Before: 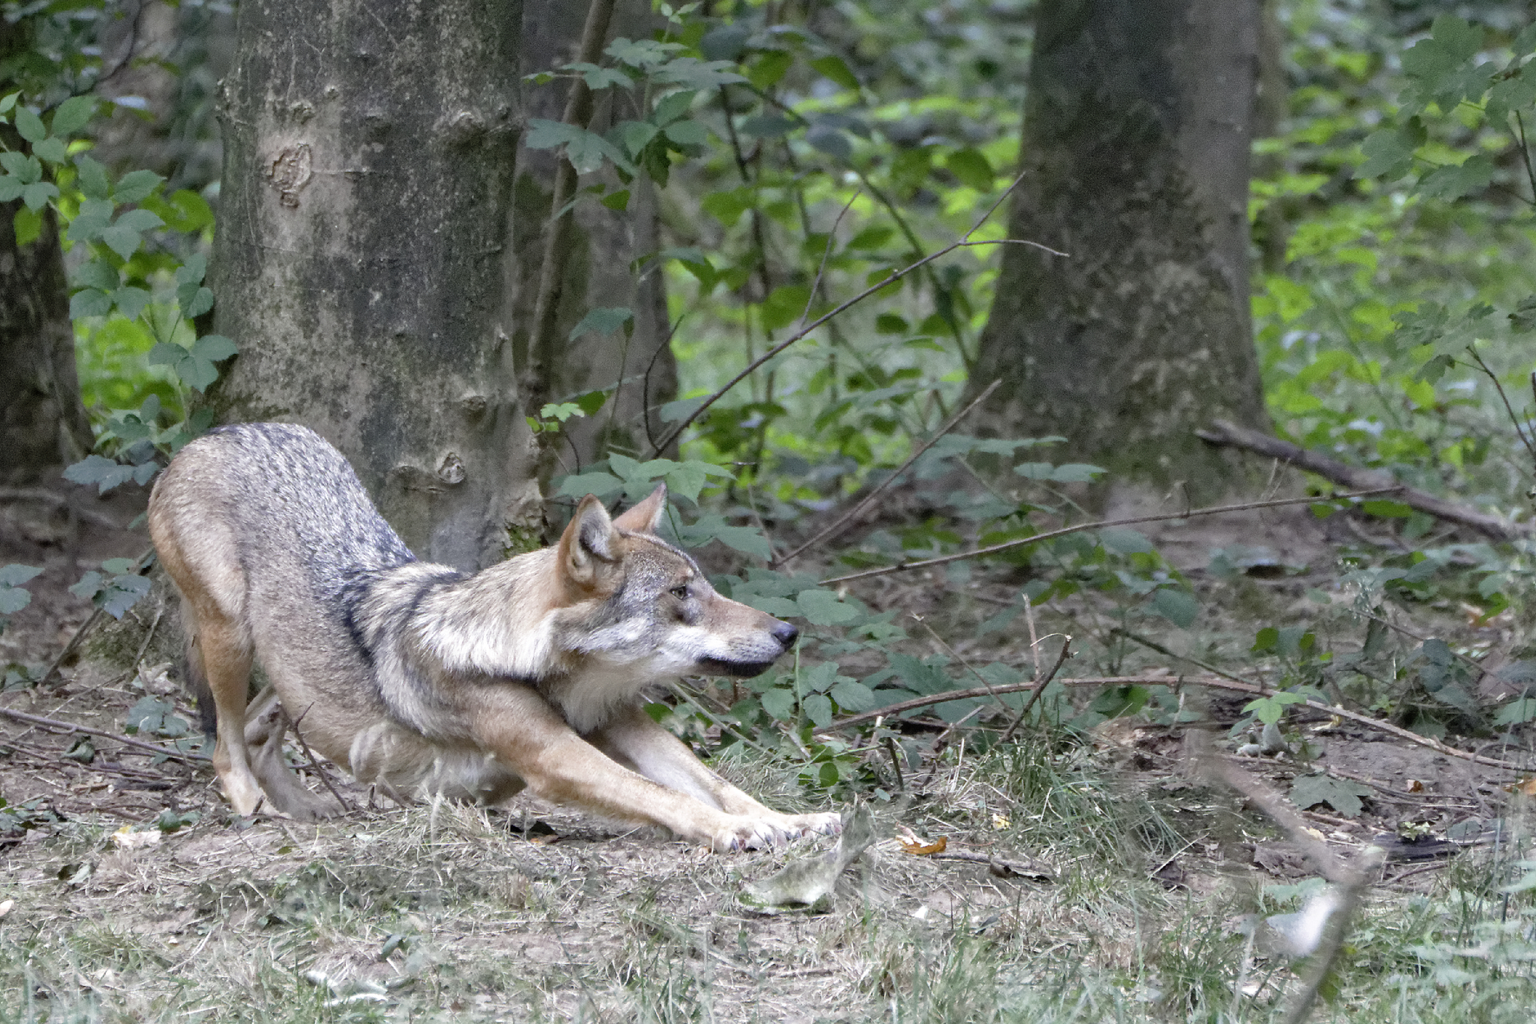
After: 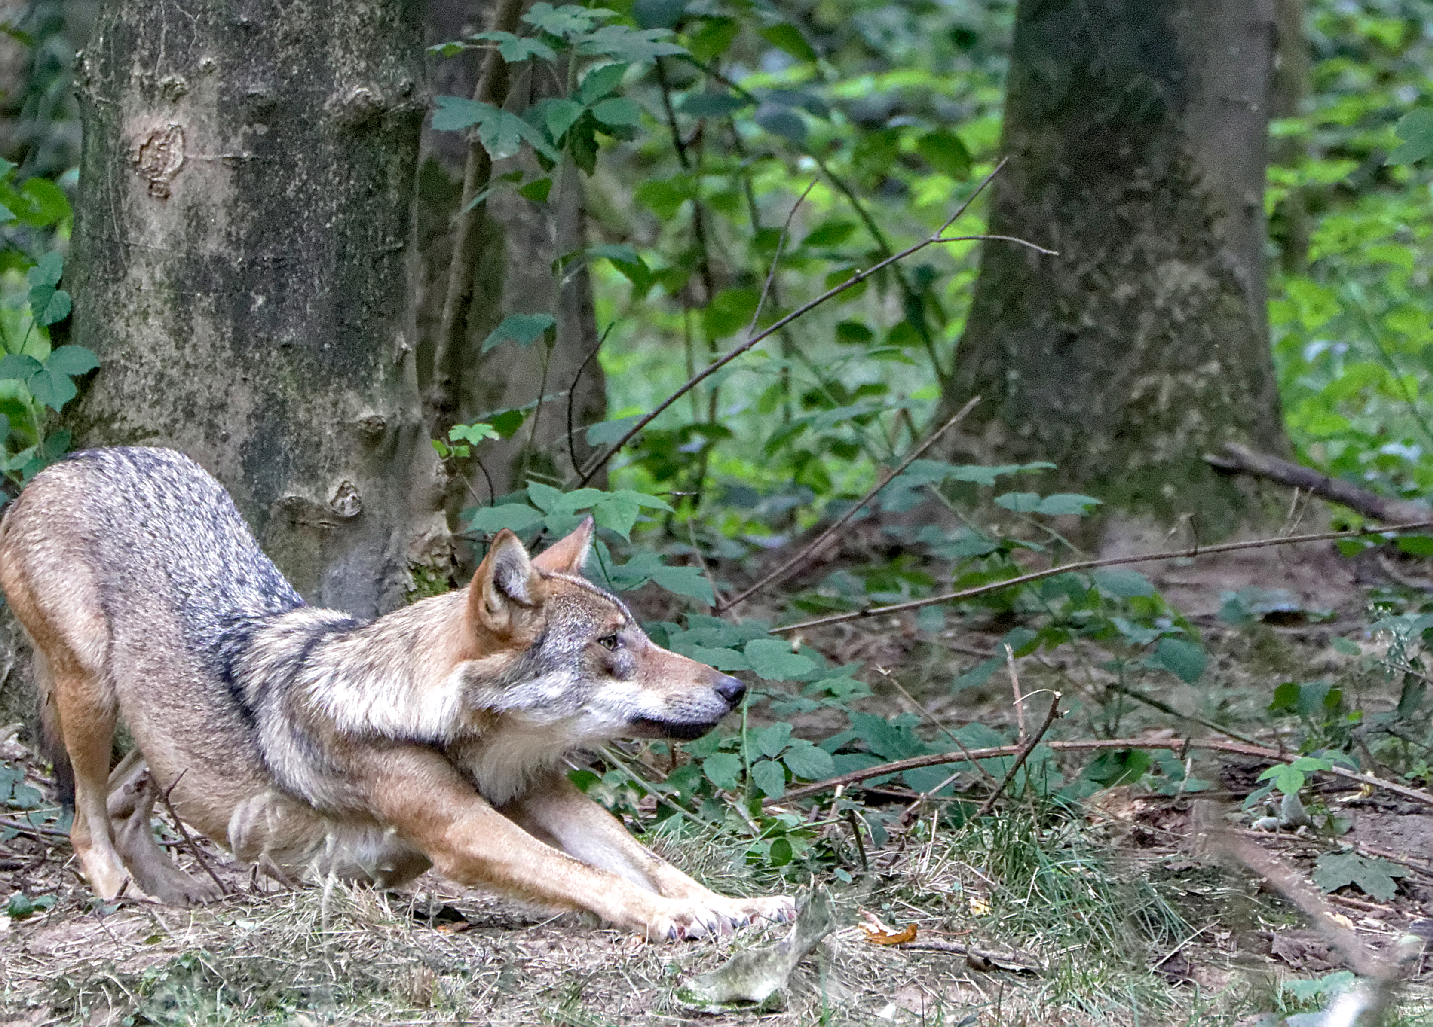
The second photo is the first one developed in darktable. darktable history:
crop: left 9.929%, top 3.475%, right 9.188%, bottom 9.529%
velvia: on, module defaults
sharpen: on, module defaults
local contrast: on, module defaults
